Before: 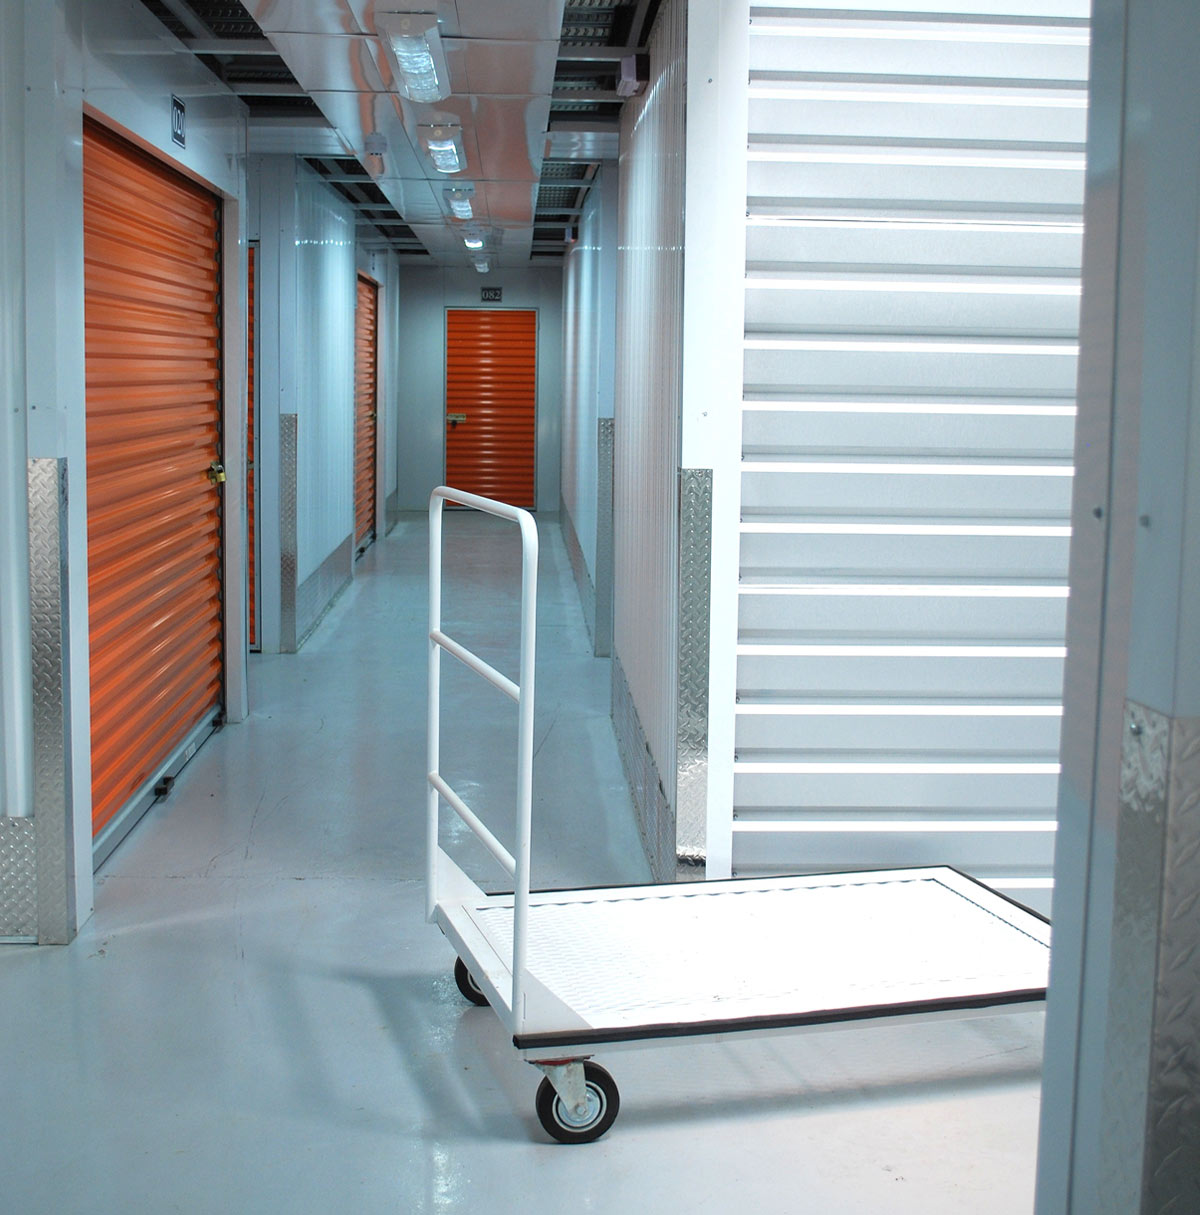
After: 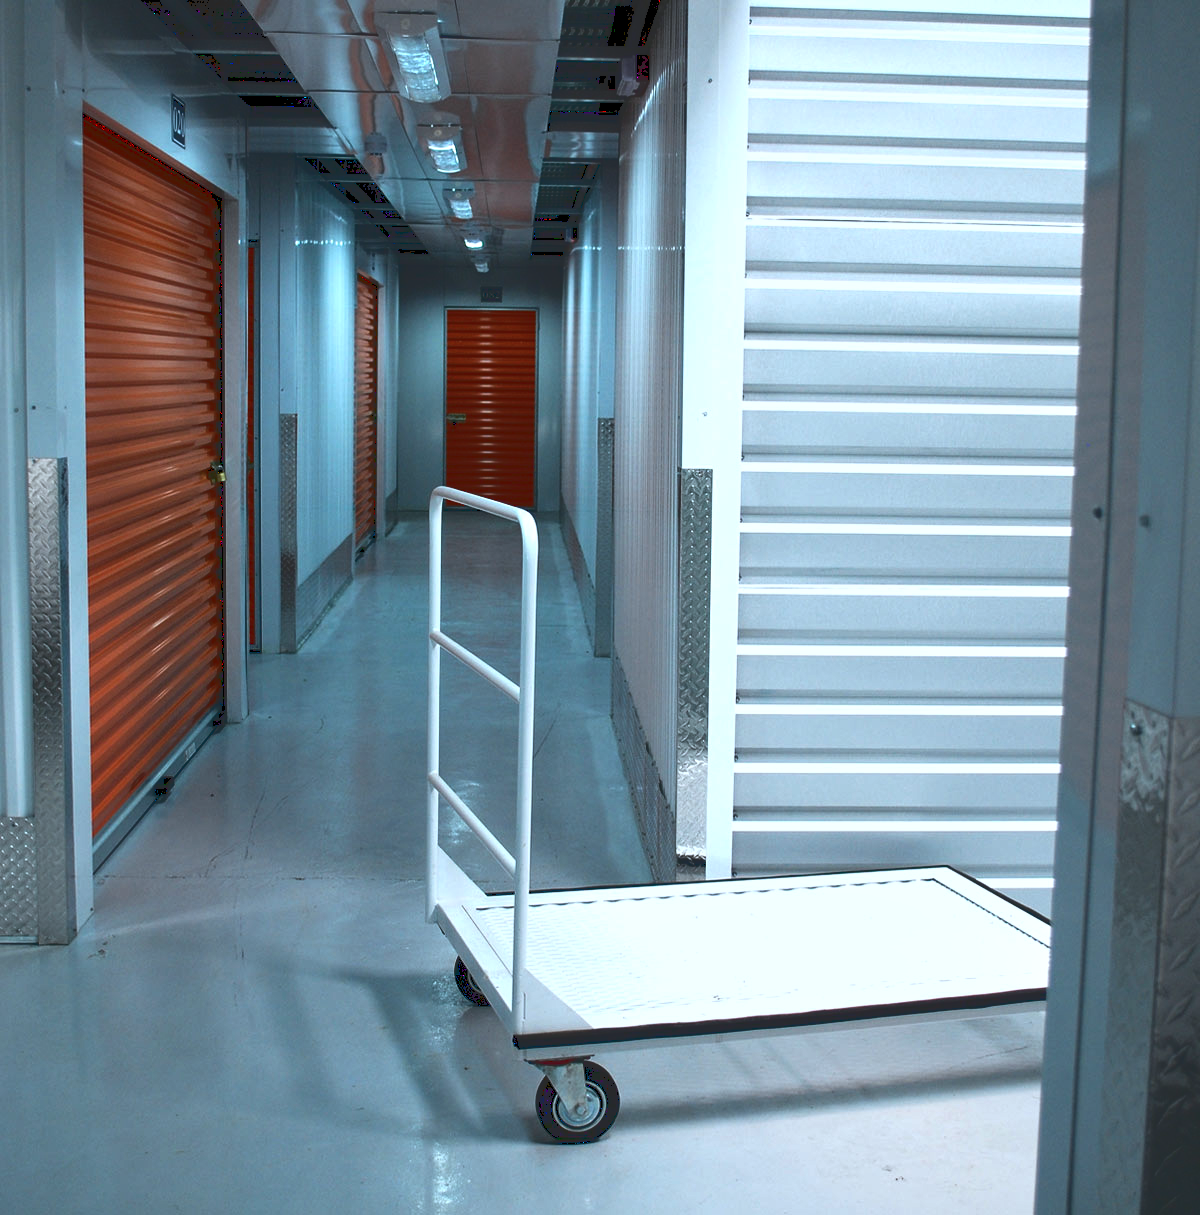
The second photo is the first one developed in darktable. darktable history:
color correction: highlights a* -4.06, highlights b* -11.05
contrast equalizer: y [[0.6 ×6], [0.55 ×6], [0 ×6], [0 ×6], [0 ×6]], mix 0.296
base curve: curves: ch0 [(0, 0.02) (0.083, 0.036) (1, 1)]
